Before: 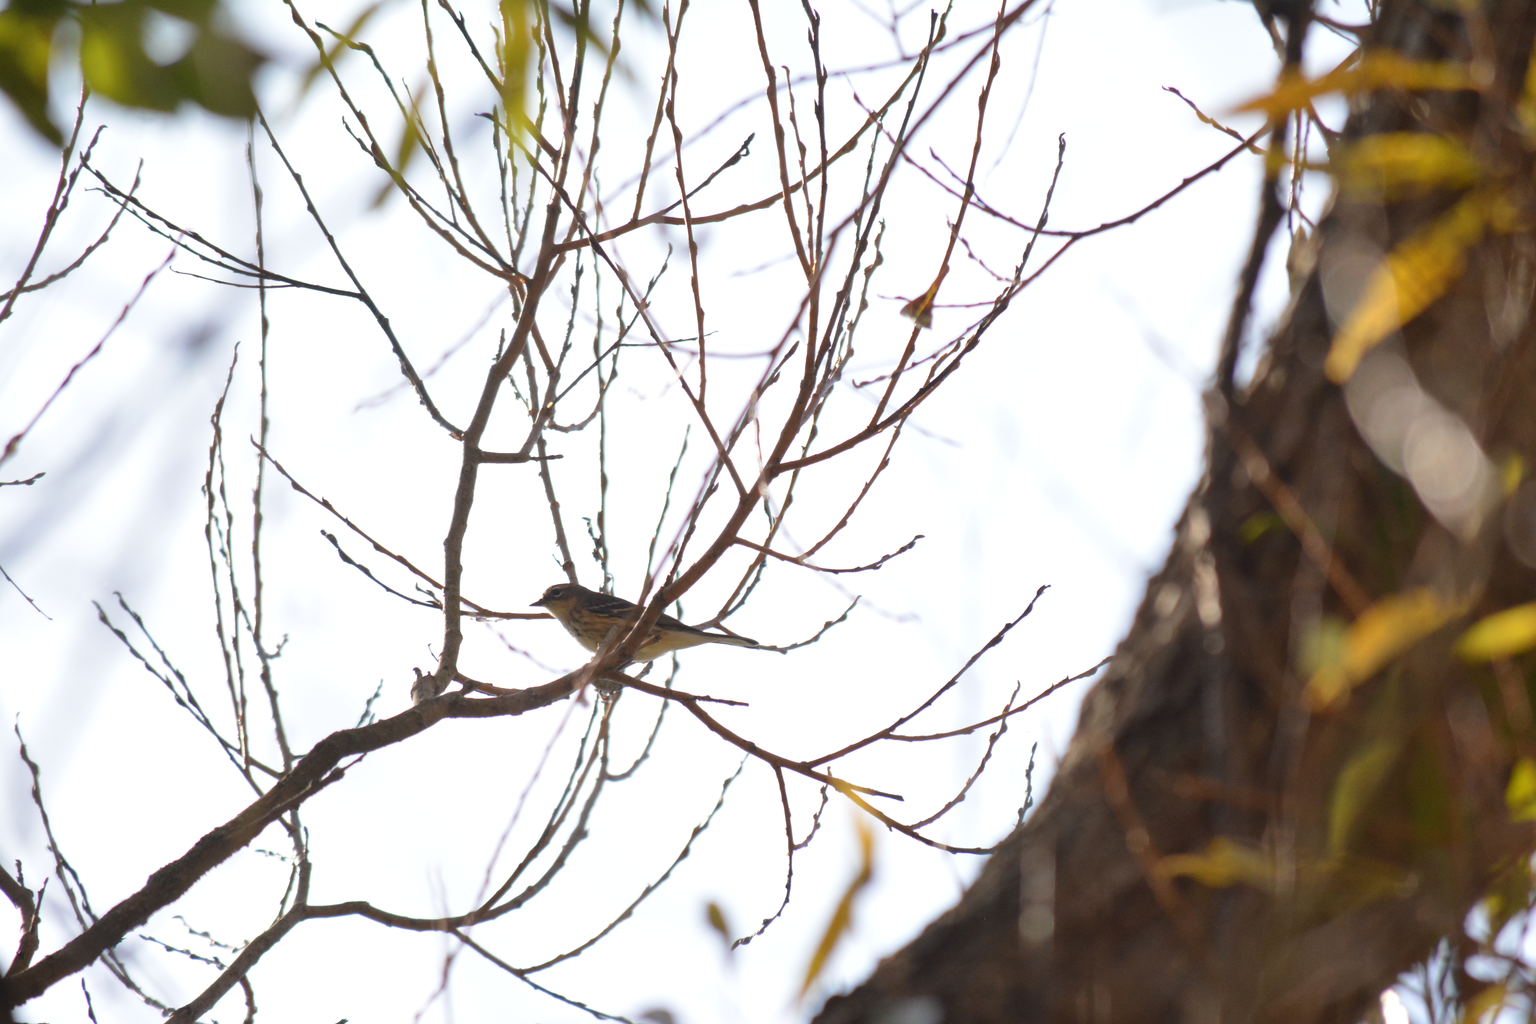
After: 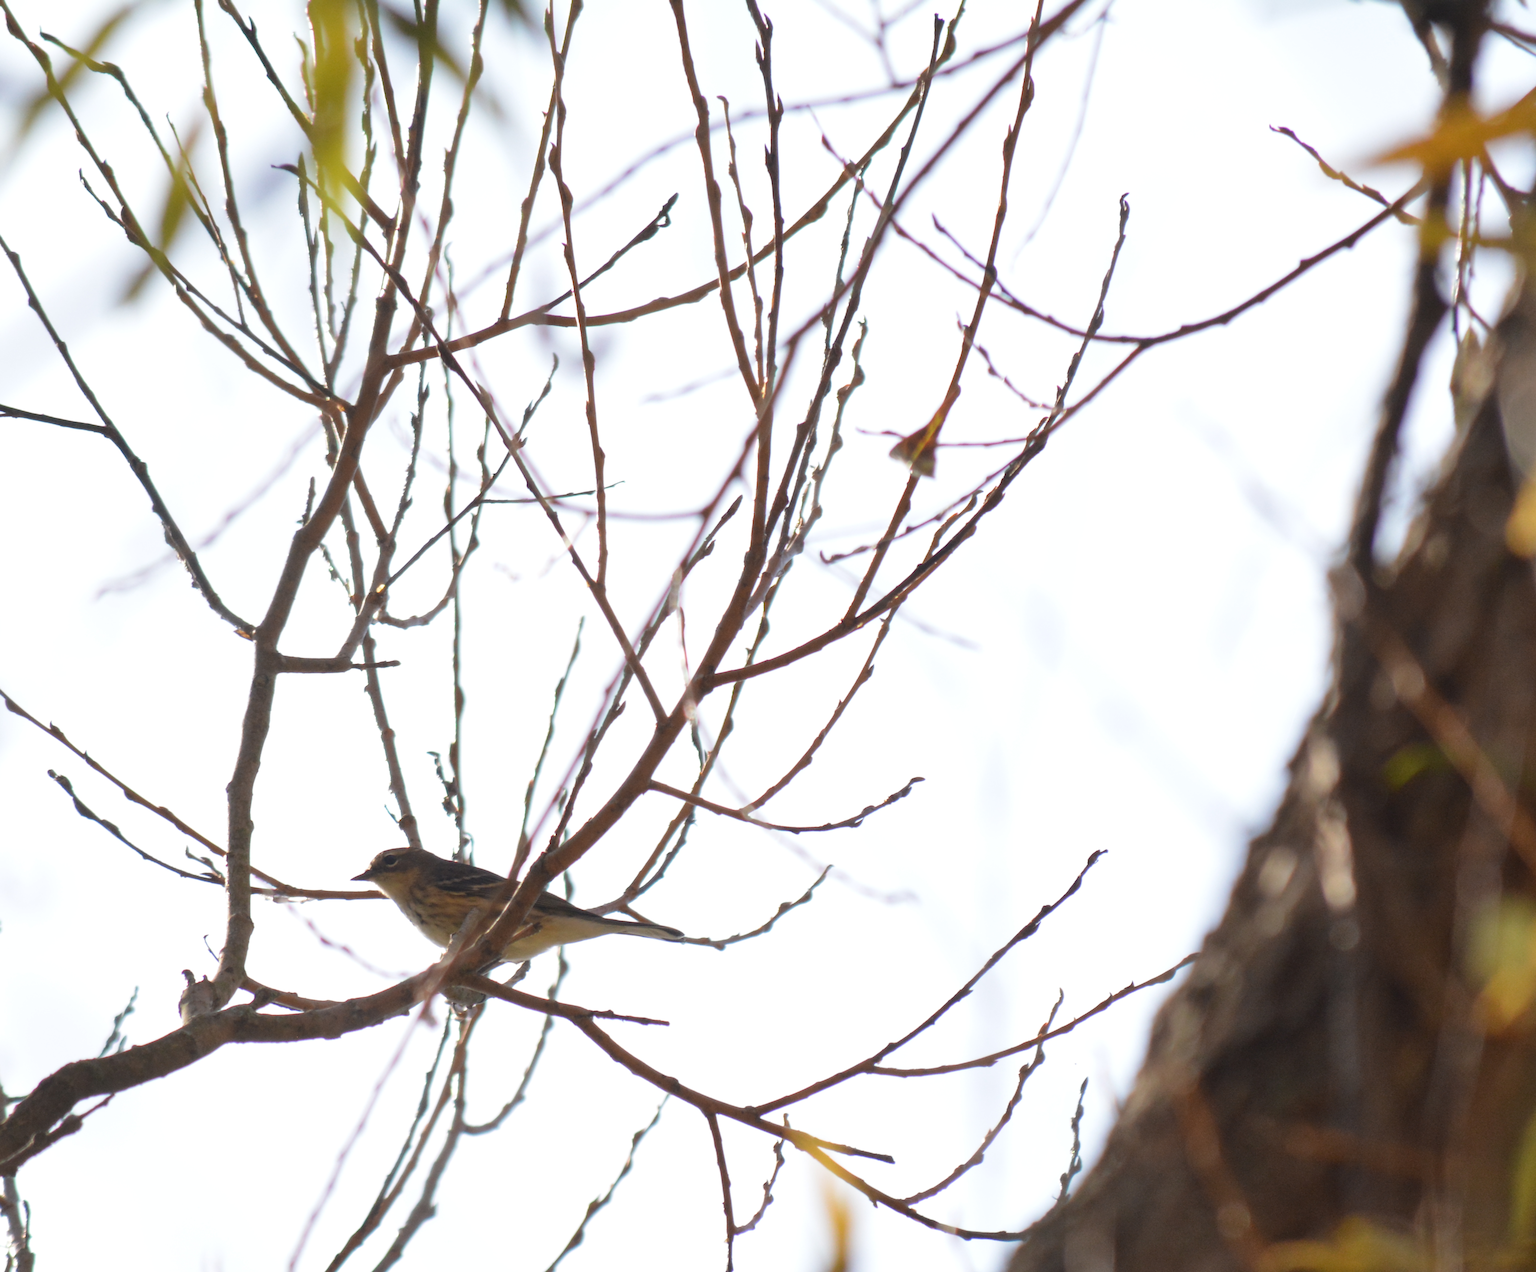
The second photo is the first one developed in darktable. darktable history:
crop: left 18.752%, right 12.38%, bottom 14.383%
